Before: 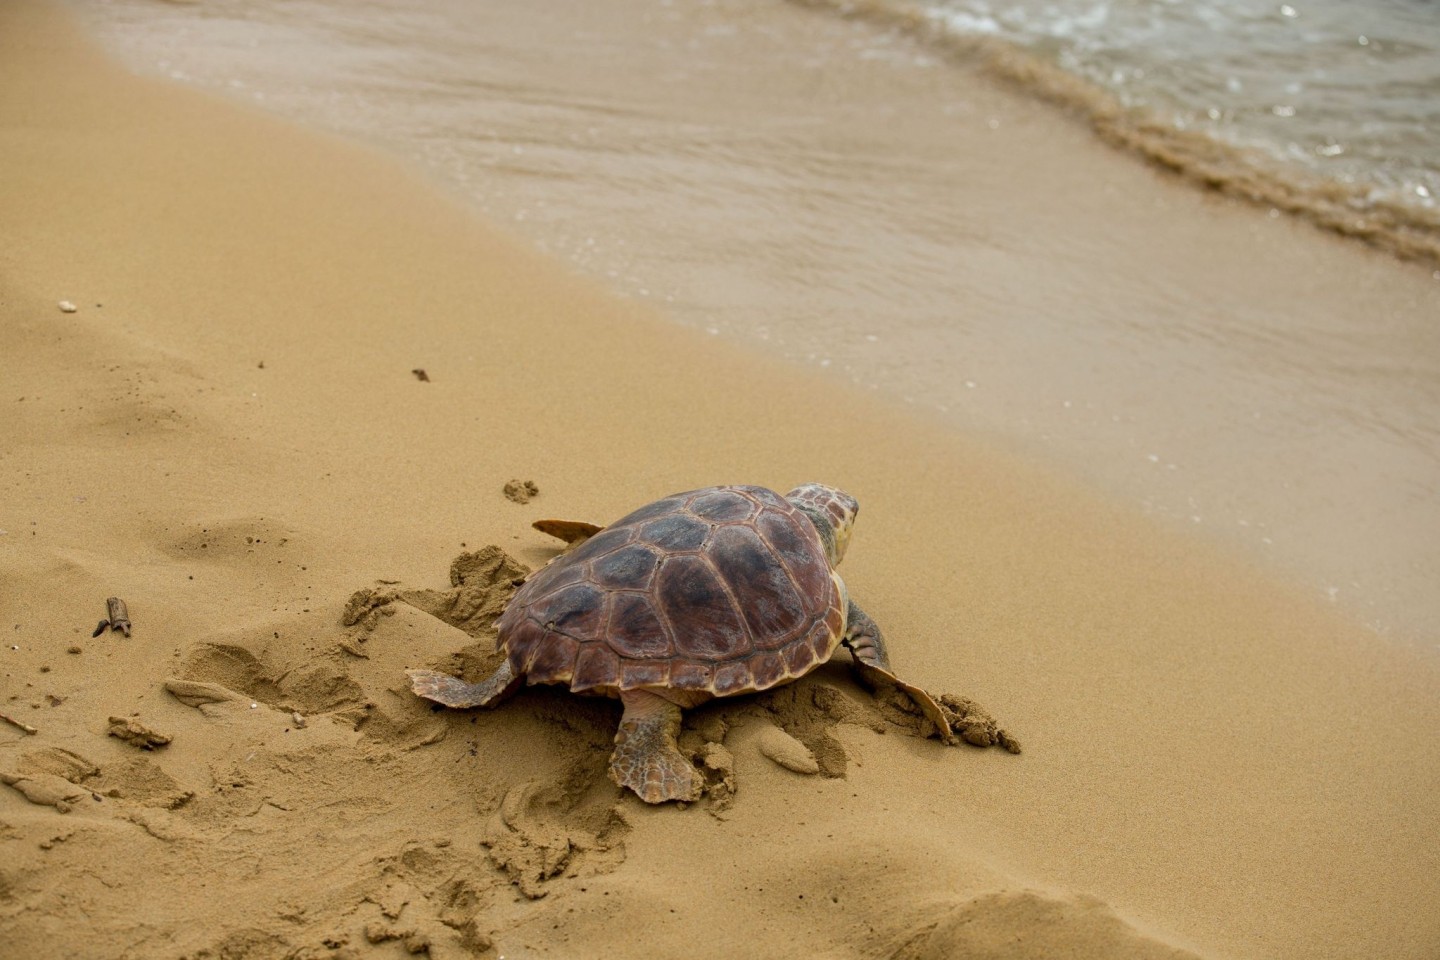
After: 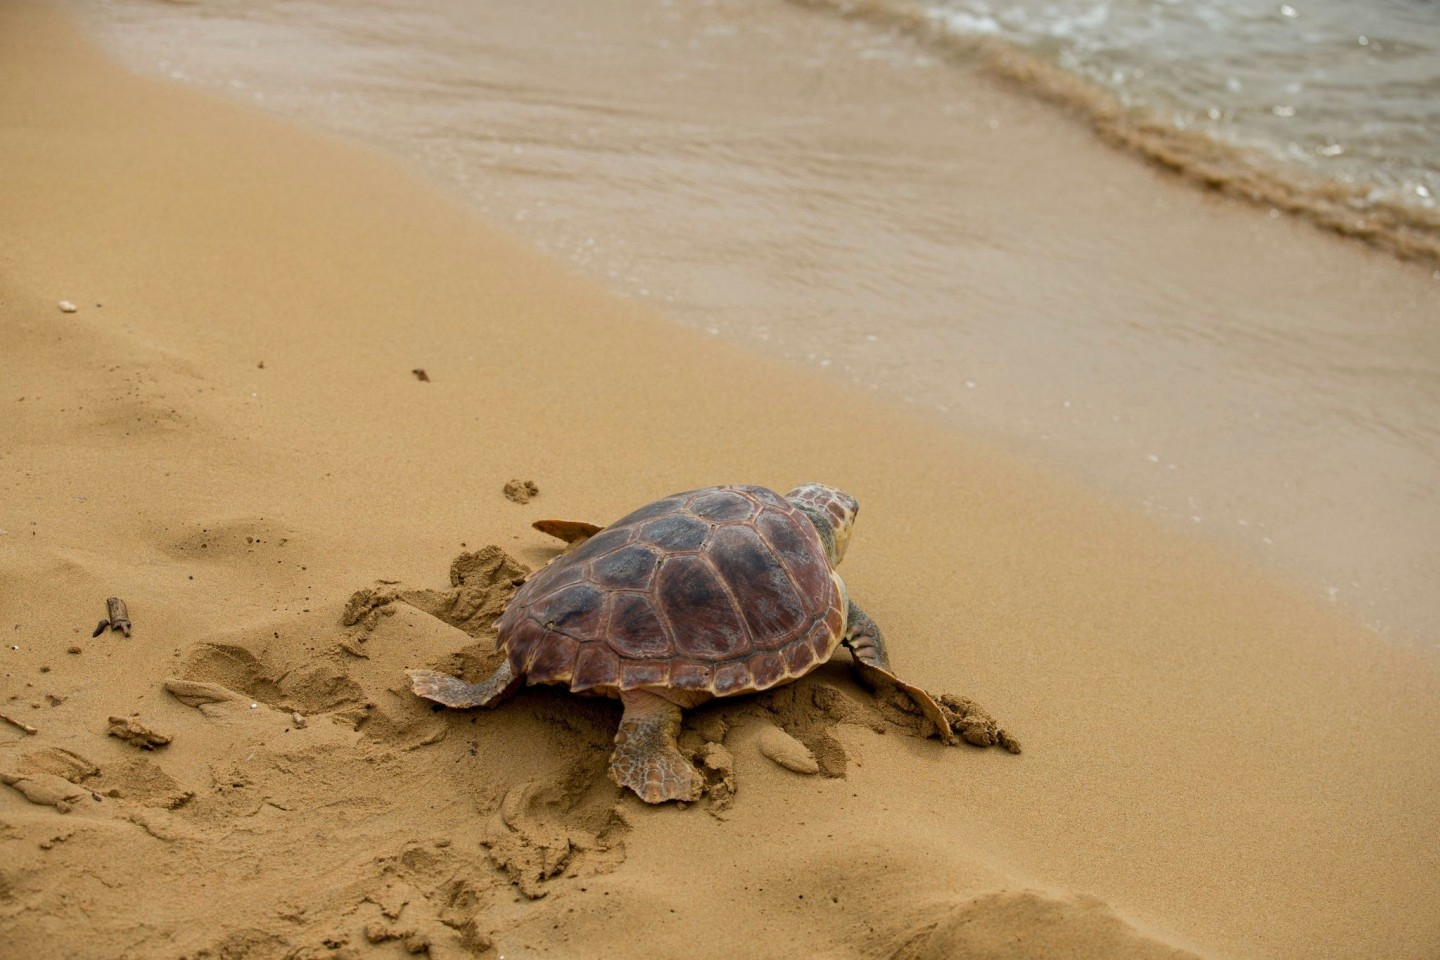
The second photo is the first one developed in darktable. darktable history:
exposure: compensate exposure bias true, compensate highlight preservation false
tone equalizer: -7 EV 0.196 EV, -6 EV 0.126 EV, -5 EV 0.092 EV, -4 EV 0.023 EV, -2 EV -0.016 EV, -1 EV -0.021 EV, +0 EV -0.061 EV
color zones: curves: ch1 [(0.263, 0.53) (0.376, 0.287) (0.487, 0.512) (0.748, 0.547) (1, 0.513)]; ch2 [(0.262, 0.45) (0.751, 0.477)], mix -62.88%
